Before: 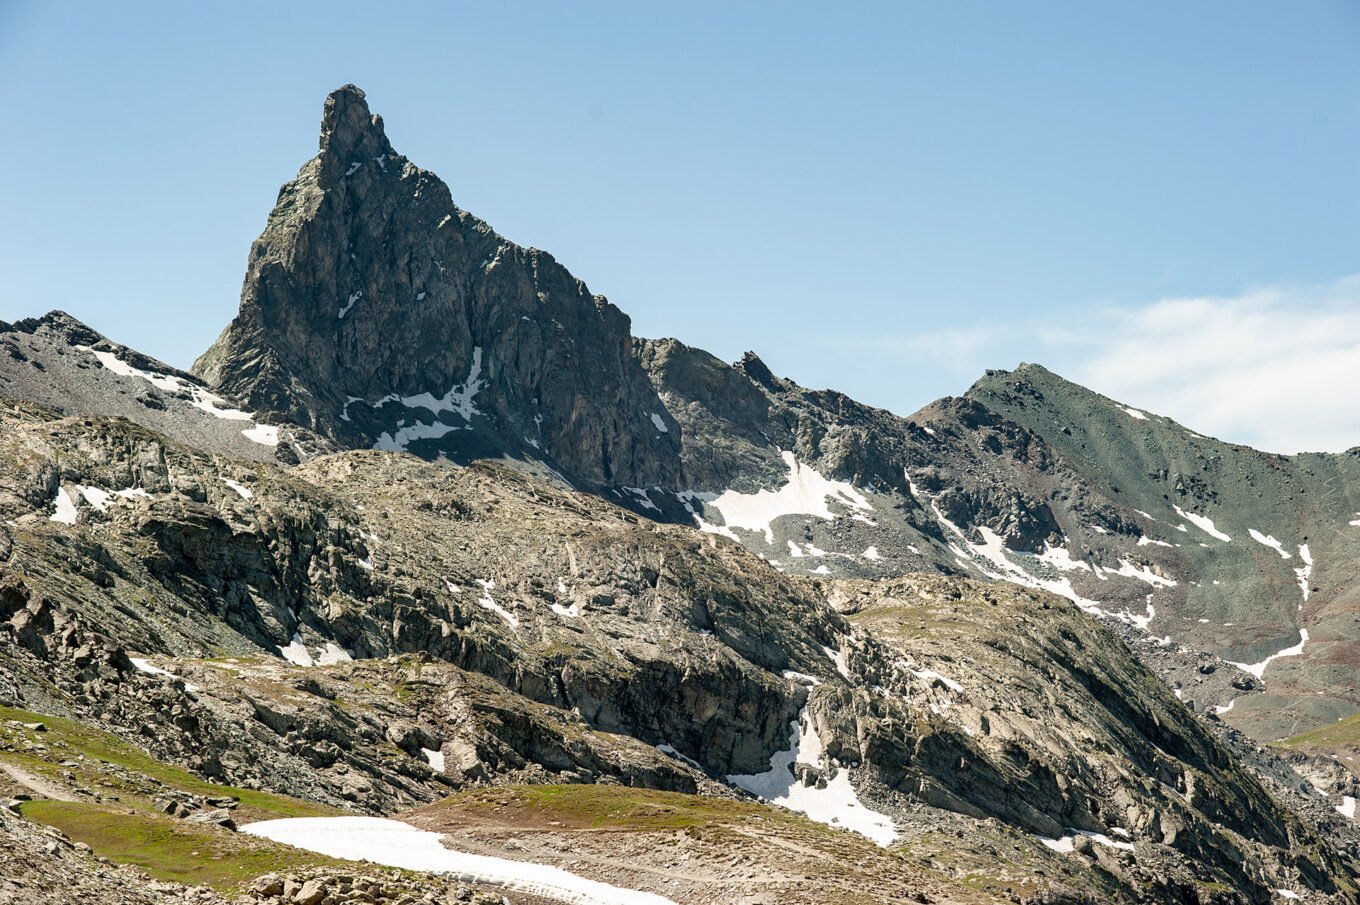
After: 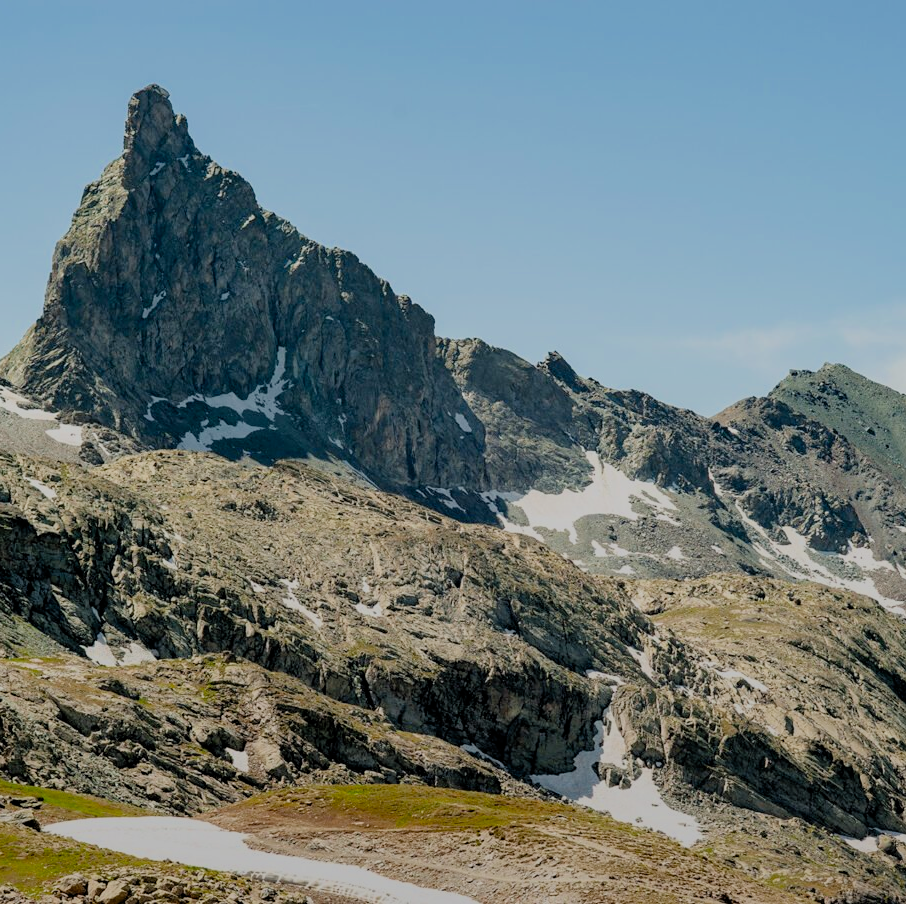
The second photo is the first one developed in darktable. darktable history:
crop and rotate: left 14.436%, right 18.898%
filmic rgb: black relative exposure -8.79 EV, white relative exposure 4.98 EV, threshold 6 EV, target black luminance 0%, hardness 3.77, latitude 66.34%, contrast 0.822, highlights saturation mix 10%, shadows ↔ highlights balance 20%, add noise in highlights 0.1, color science v4 (2020), iterations of high-quality reconstruction 0, type of noise poissonian, enable highlight reconstruction true
graduated density: rotation -180°, offset 24.95
